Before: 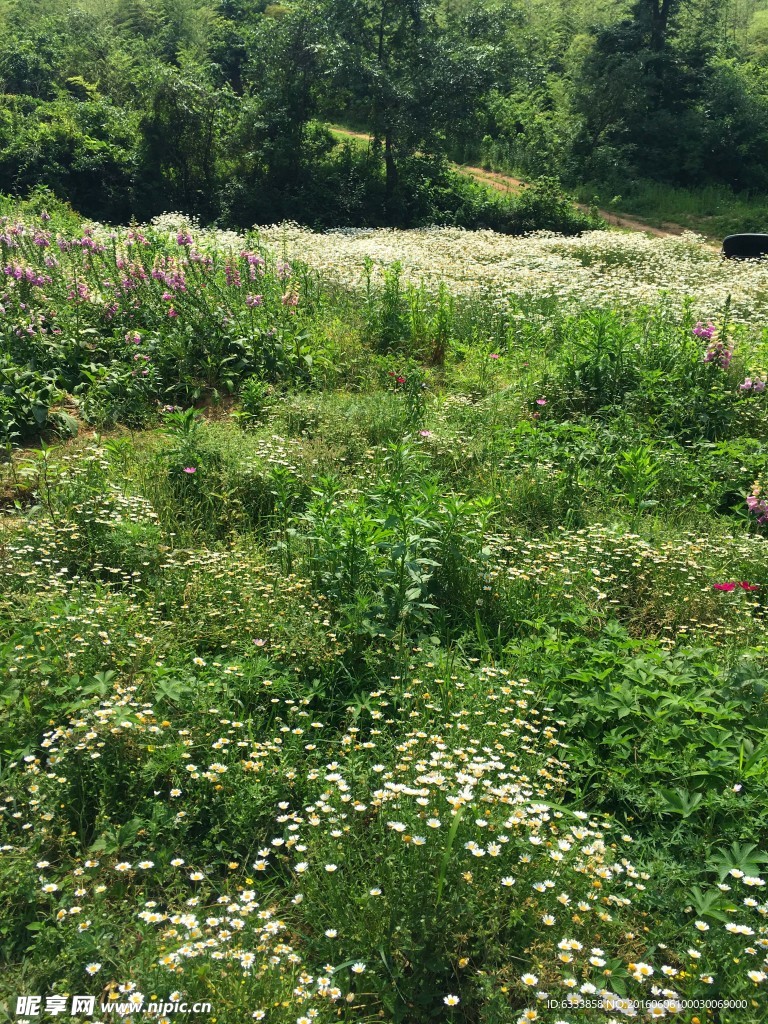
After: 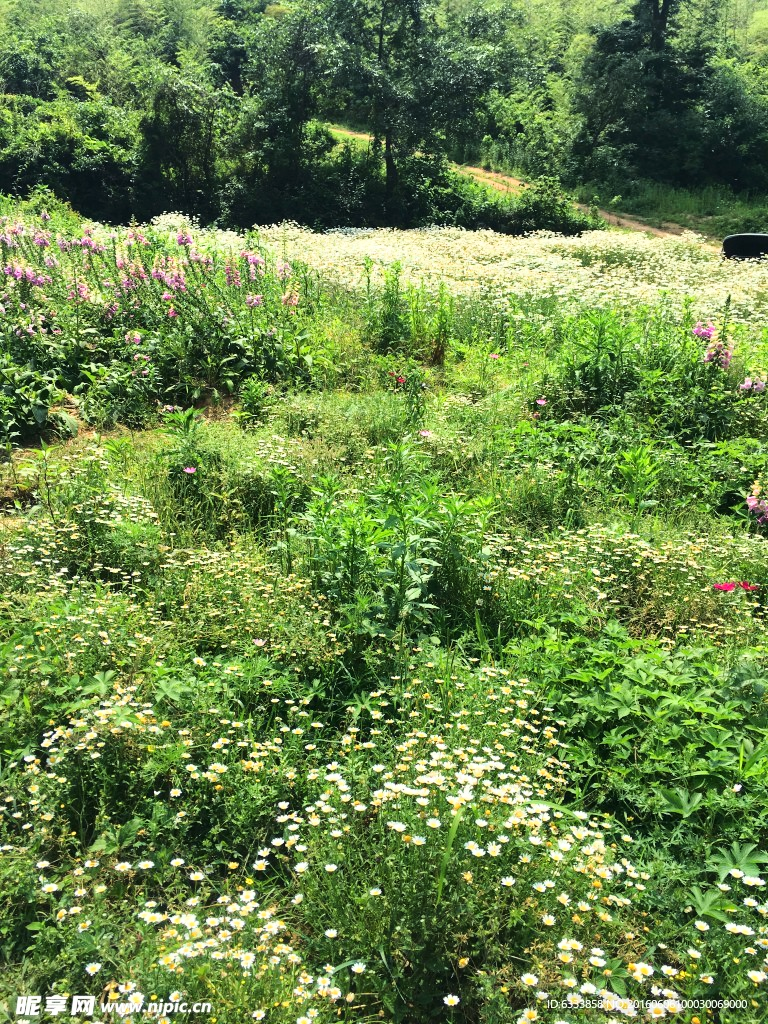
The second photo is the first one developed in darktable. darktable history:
base curve: curves: ch0 [(0, 0) (0.028, 0.03) (0.121, 0.232) (0.46, 0.748) (0.859, 0.968) (1, 1)]
white balance: red 1, blue 1
